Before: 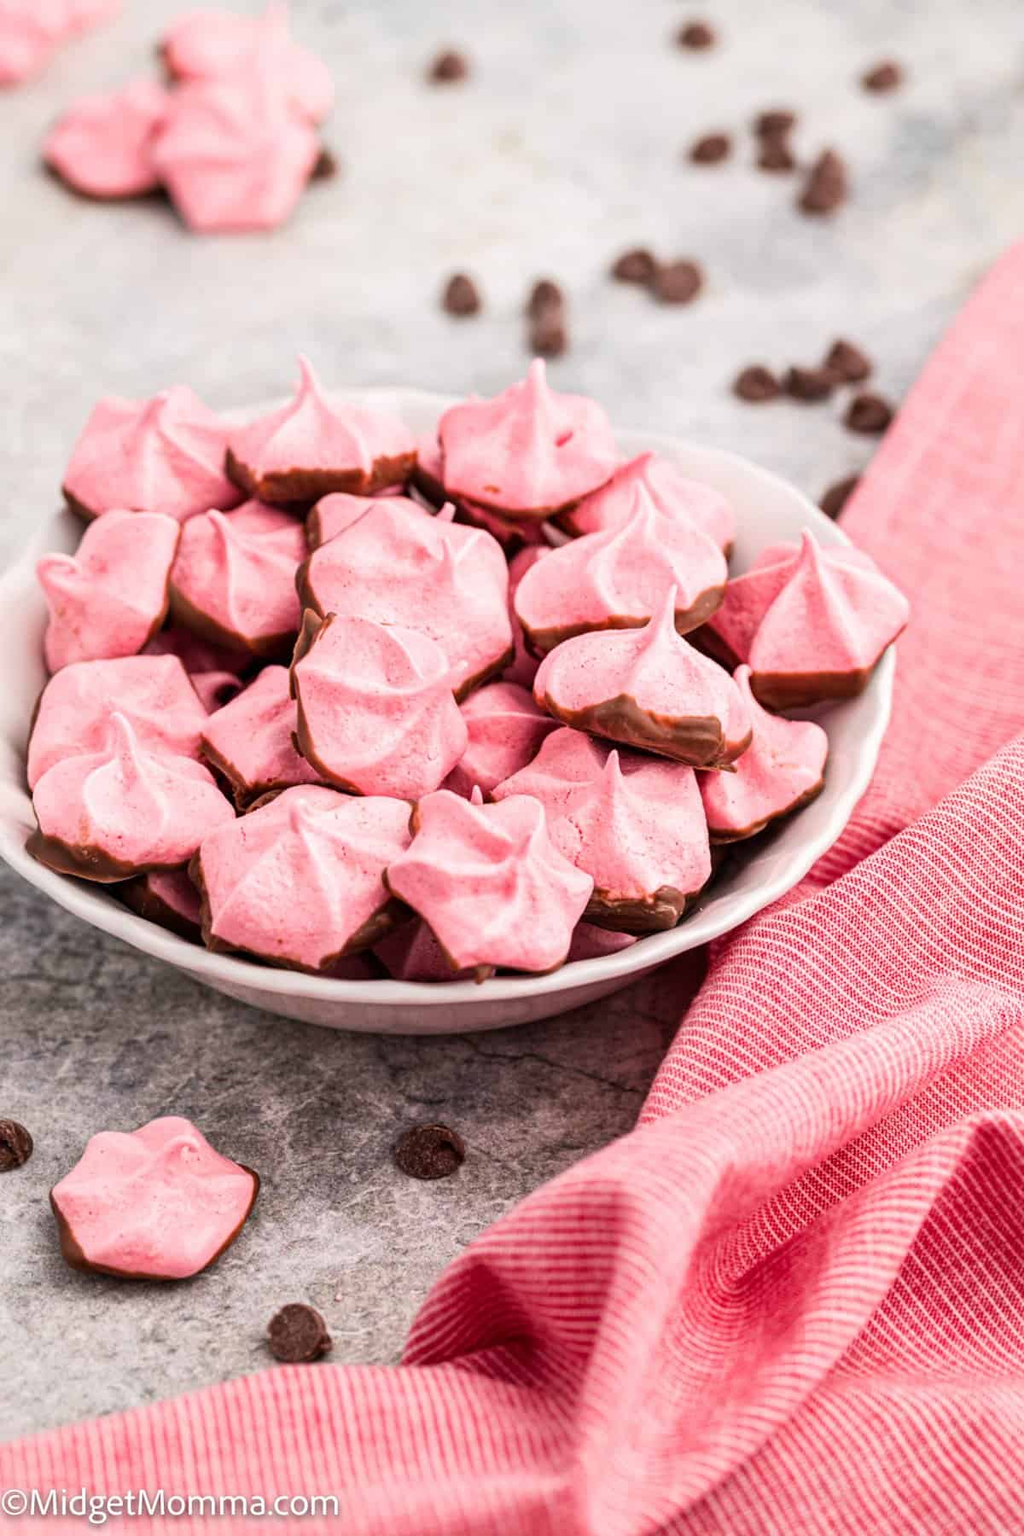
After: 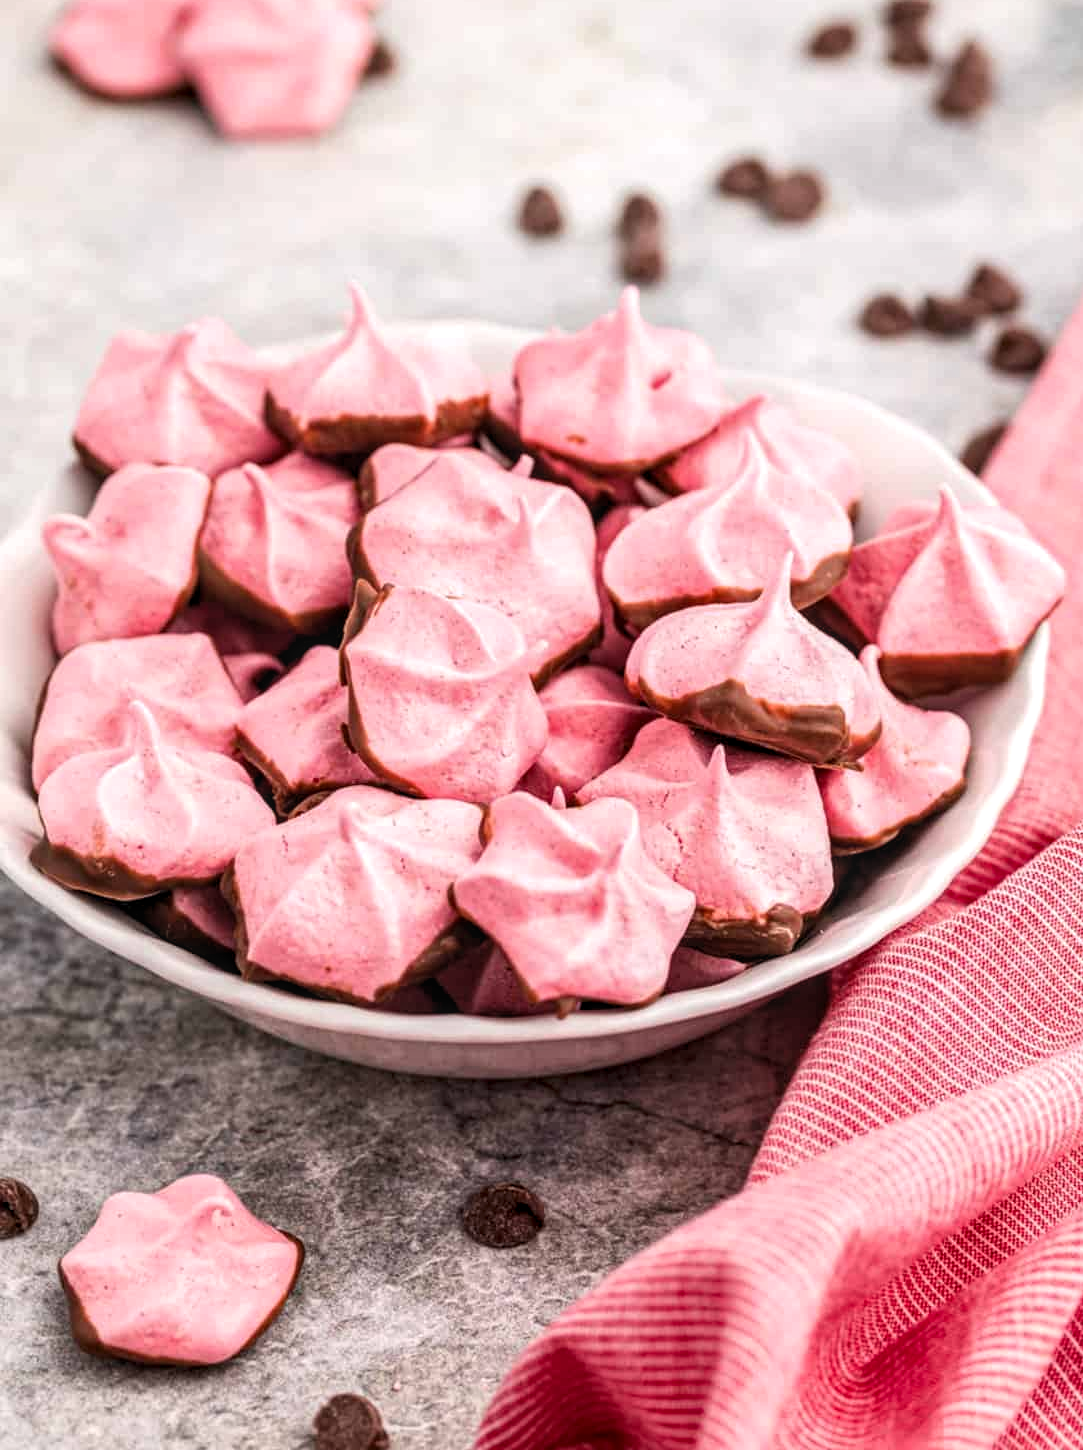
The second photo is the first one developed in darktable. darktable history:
local contrast: on, module defaults
crop: top 7.49%, right 9.717%, bottom 11.943%
levels: levels [0.016, 0.492, 0.969]
